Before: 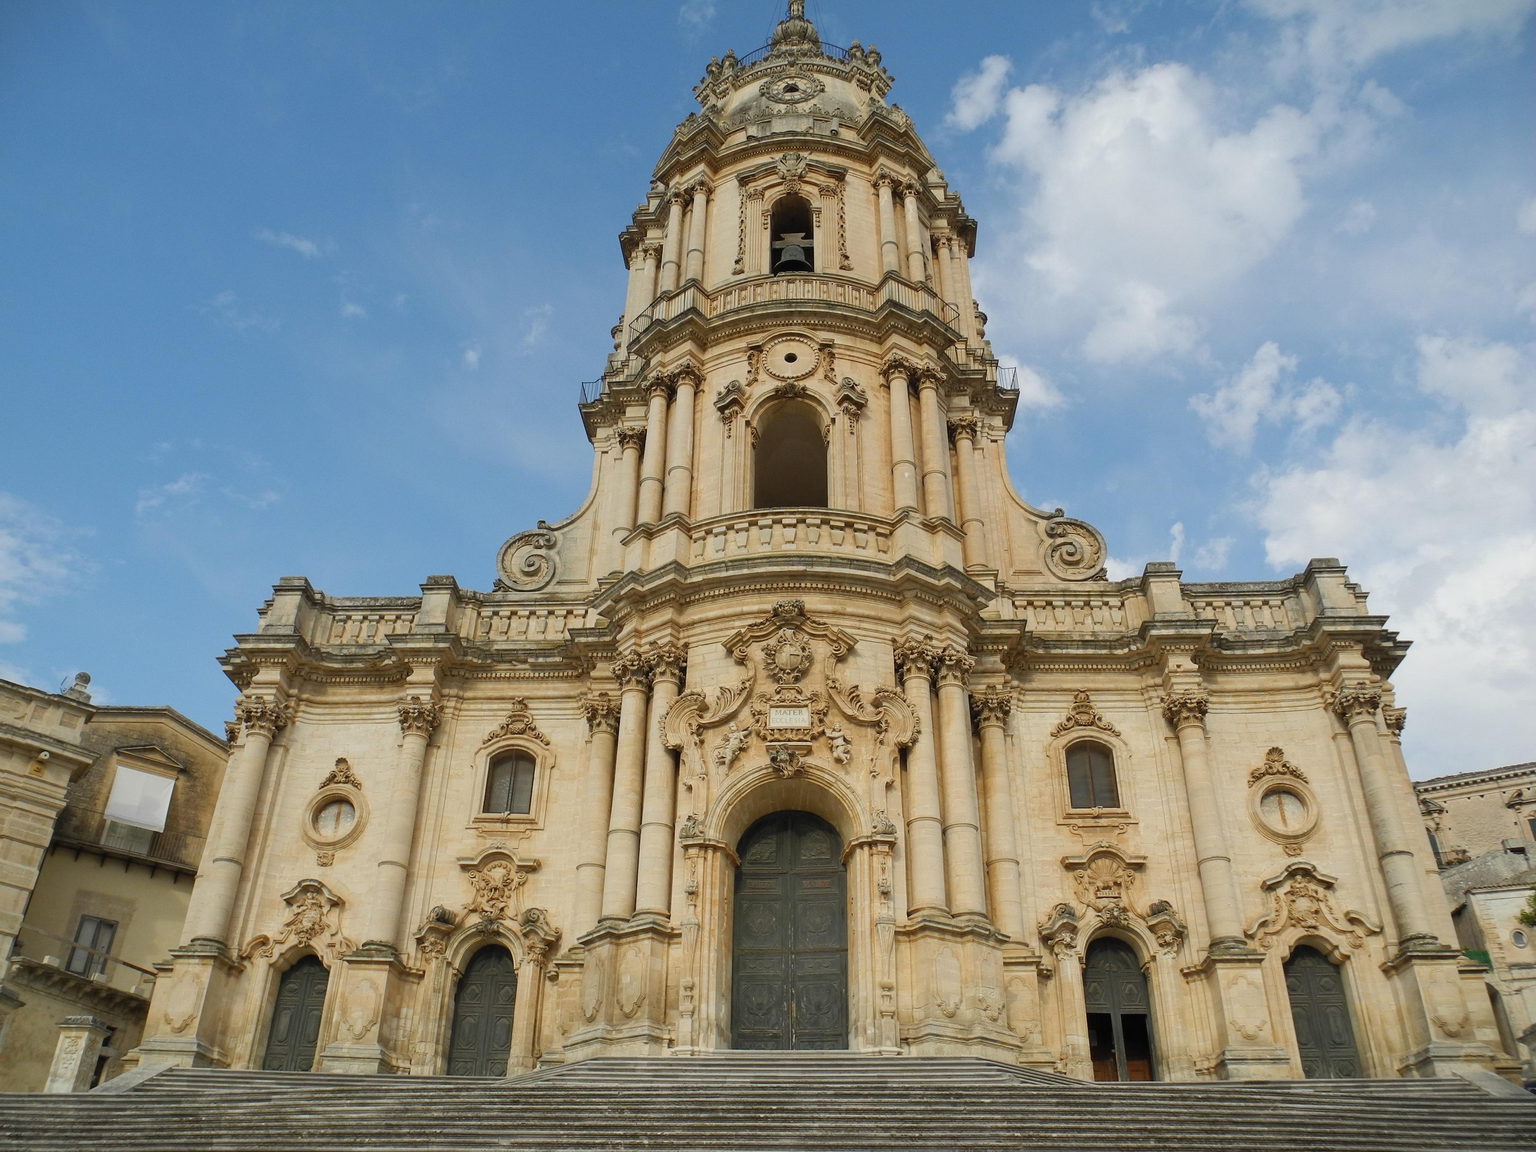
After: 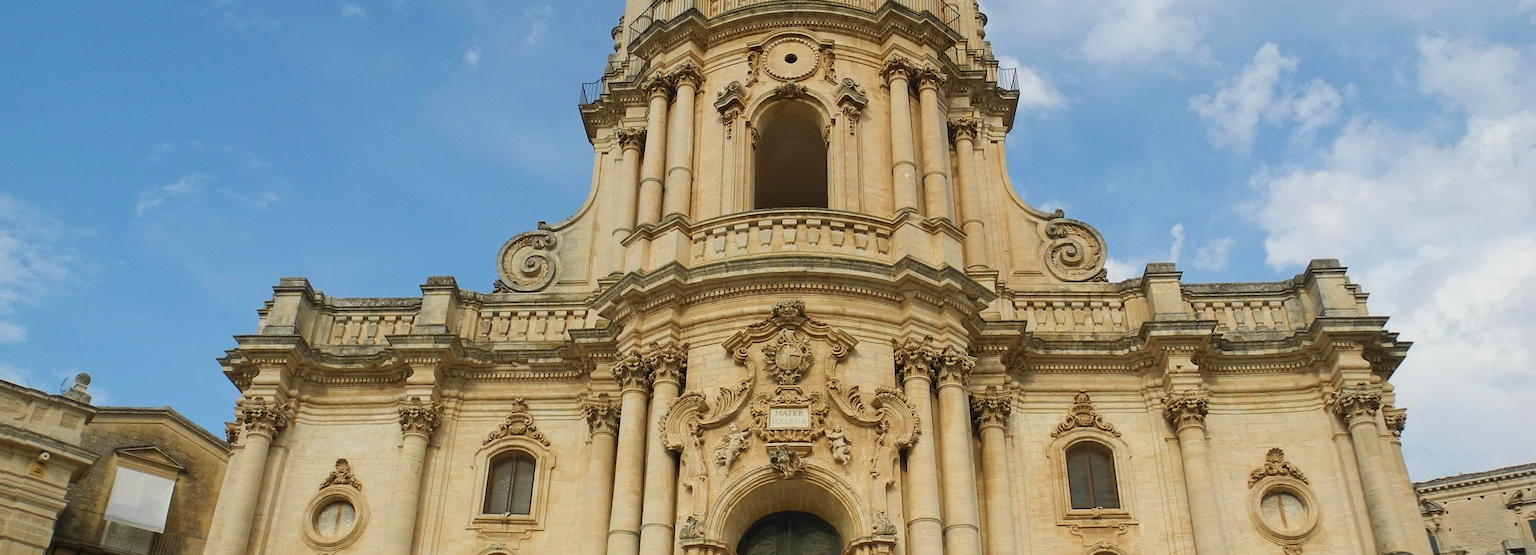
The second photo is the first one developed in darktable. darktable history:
crop and rotate: top 25.997%, bottom 25.805%
velvia: on, module defaults
